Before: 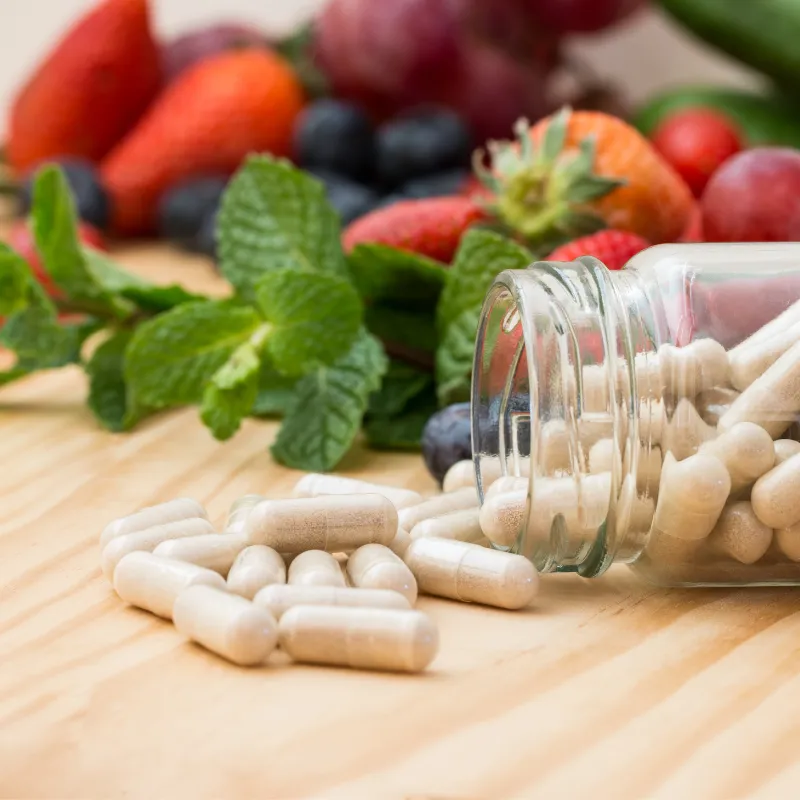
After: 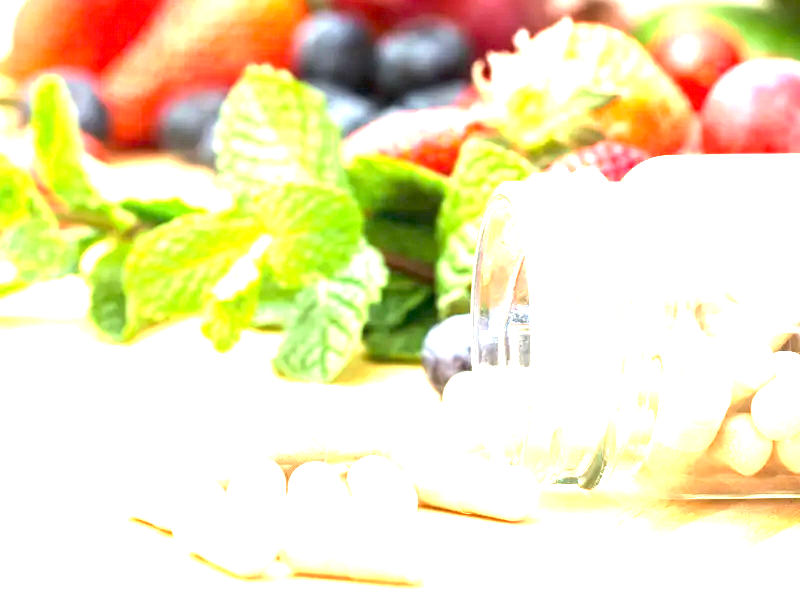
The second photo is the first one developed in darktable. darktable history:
exposure: exposure 3 EV, compensate highlight preservation false
crop: top 11.038%, bottom 13.962%
